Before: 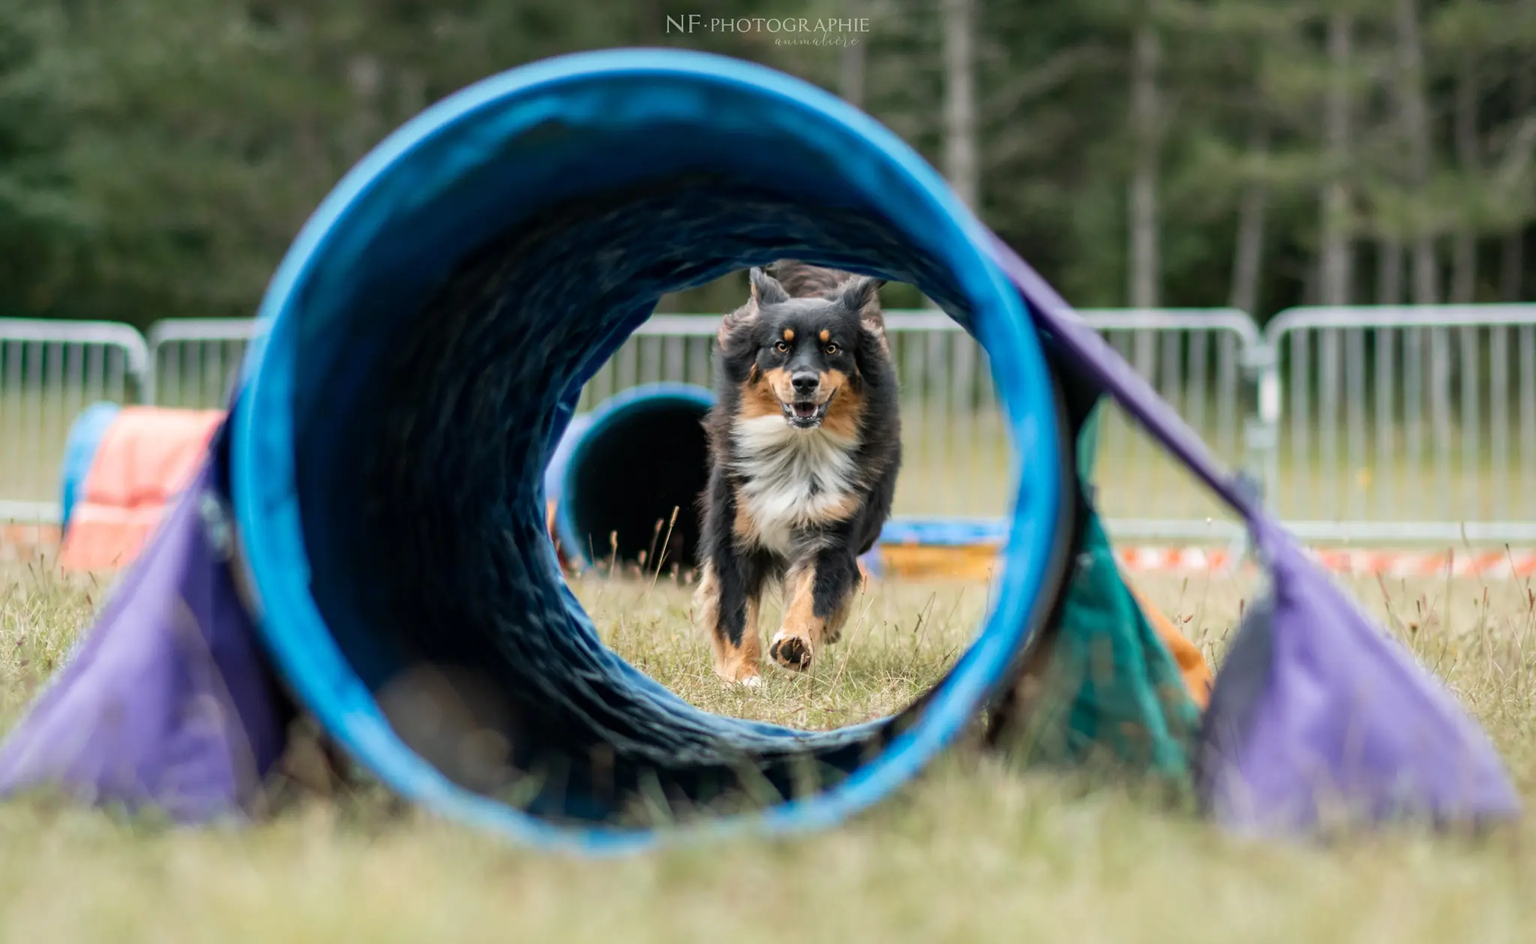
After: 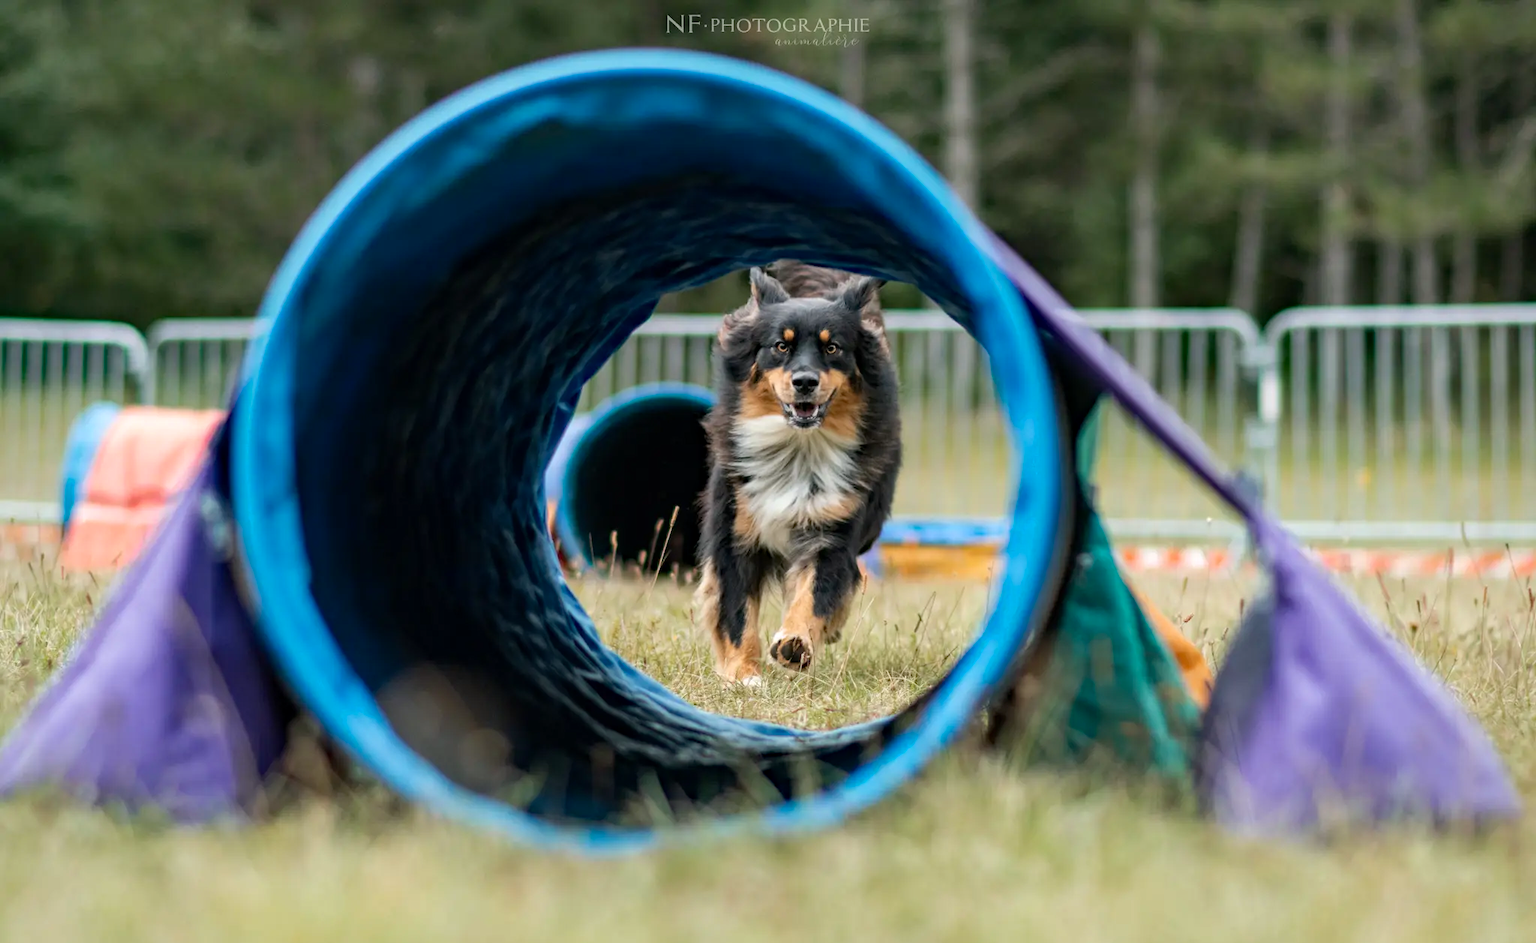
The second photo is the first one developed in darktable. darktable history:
color balance: on, module defaults
haze removal: compatibility mode true, adaptive false
